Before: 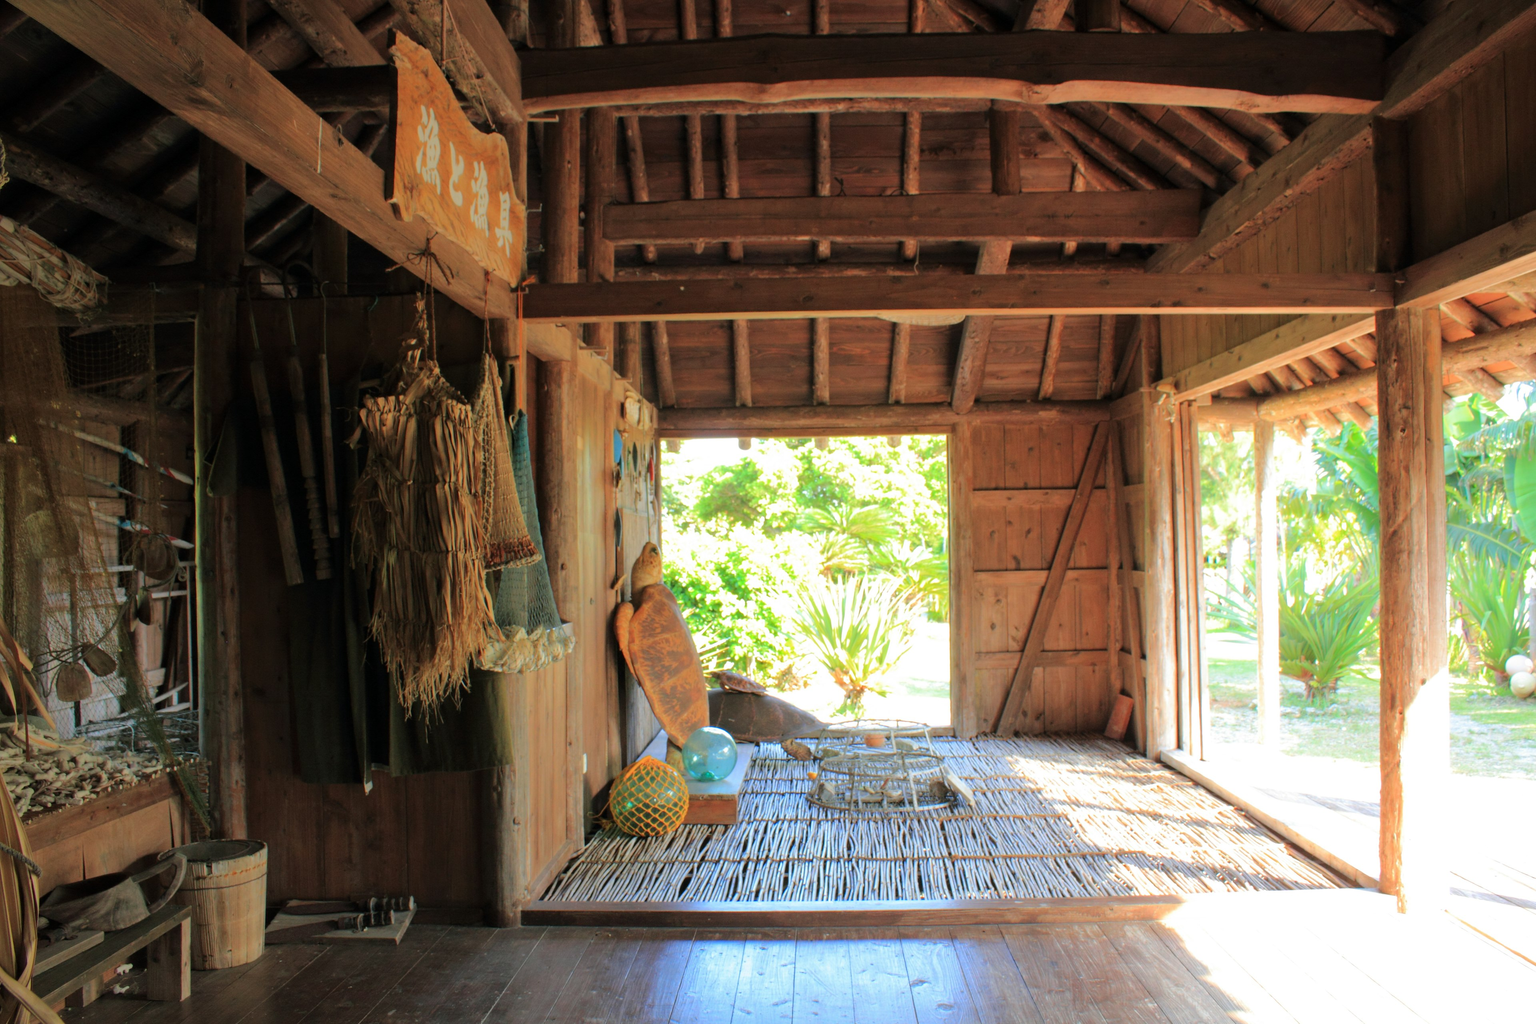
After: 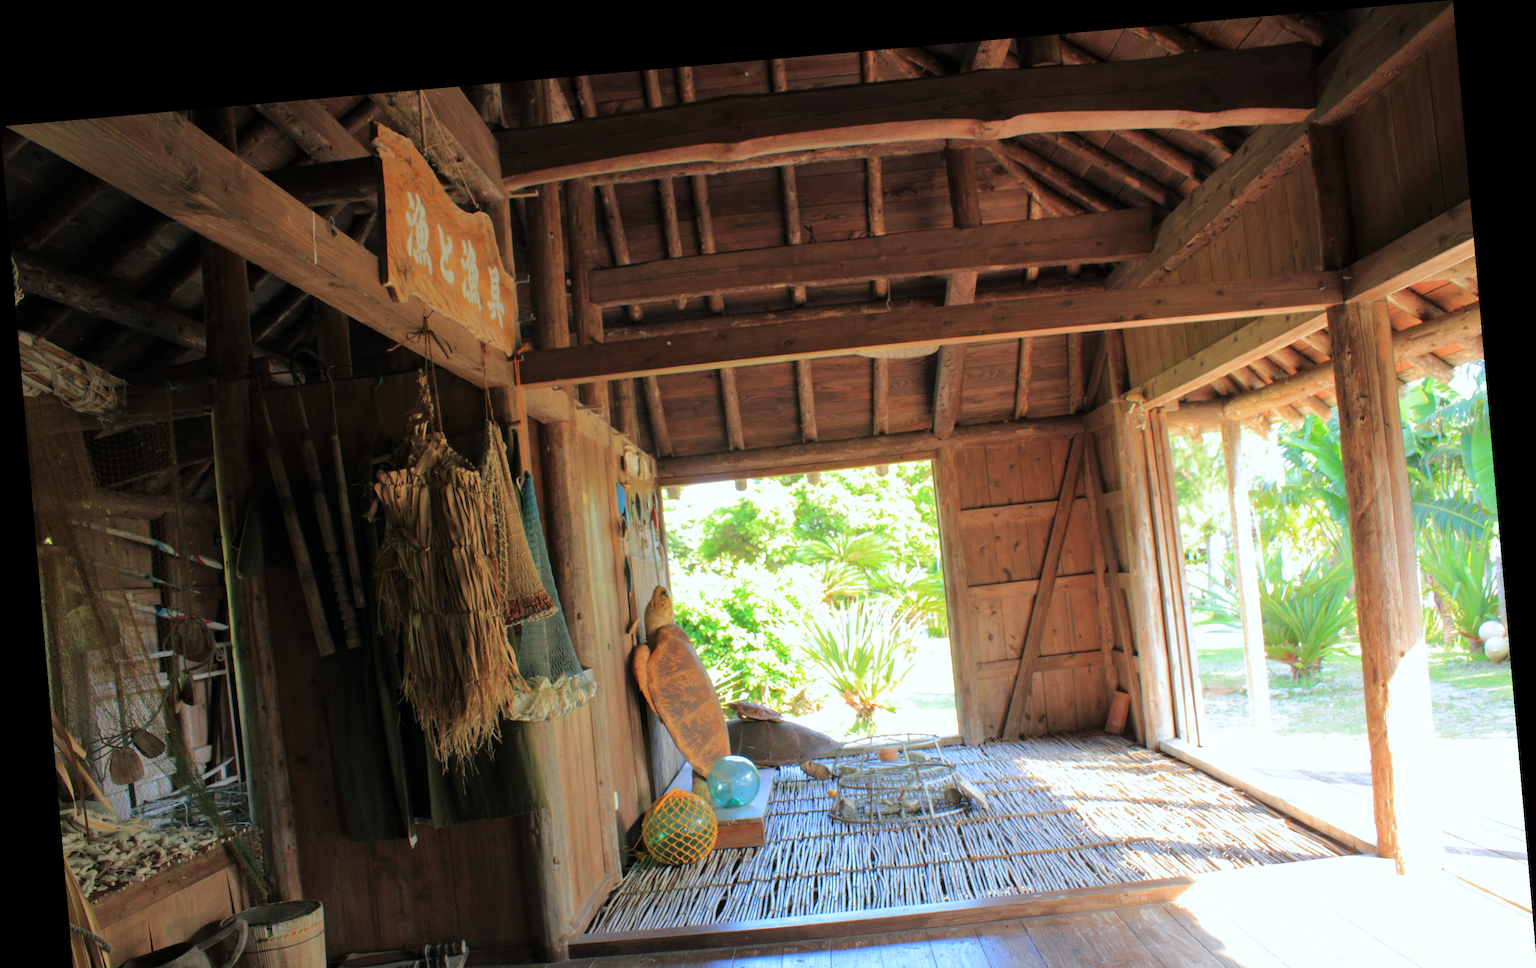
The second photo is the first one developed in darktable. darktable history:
white balance: red 0.967, blue 1.049
crop and rotate: top 0%, bottom 11.49%
rotate and perspective: rotation -4.98°, automatic cropping off
